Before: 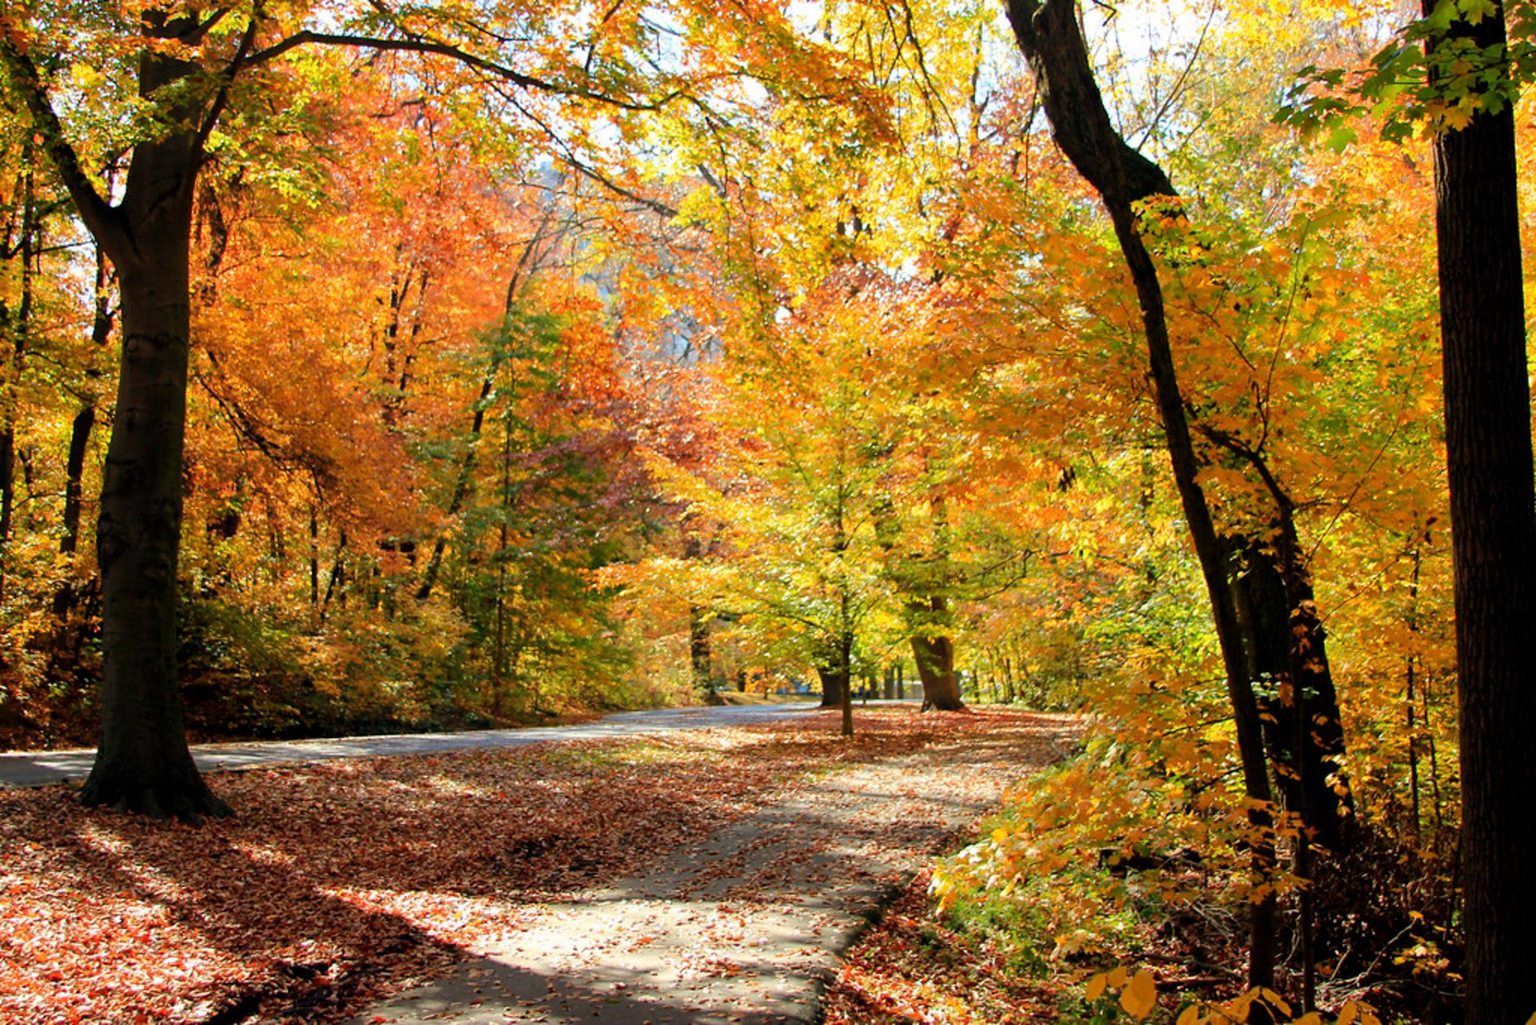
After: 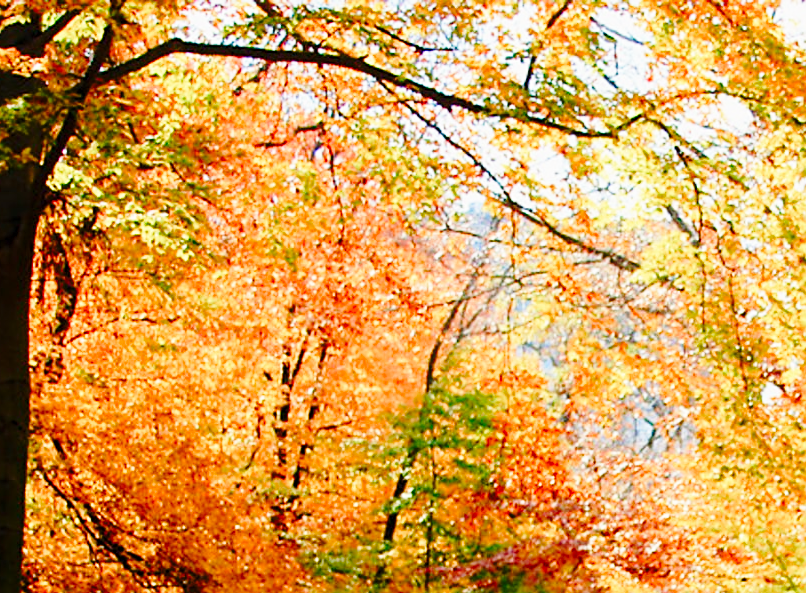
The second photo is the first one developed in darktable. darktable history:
base curve: curves: ch0 [(0, 0) (0.04, 0.03) (0.133, 0.232) (0.448, 0.748) (0.843, 0.968) (1, 1)], preserve colors none
sharpen: on, module defaults
color balance rgb: shadows lift › chroma 1%, shadows lift › hue 113°, highlights gain › chroma 0.2%, highlights gain › hue 333°, perceptual saturation grading › global saturation 20%, perceptual saturation grading › highlights -50%, perceptual saturation grading › shadows 25%, contrast -10%
crop and rotate: left 10.817%, top 0.062%, right 47.194%, bottom 53.626%
